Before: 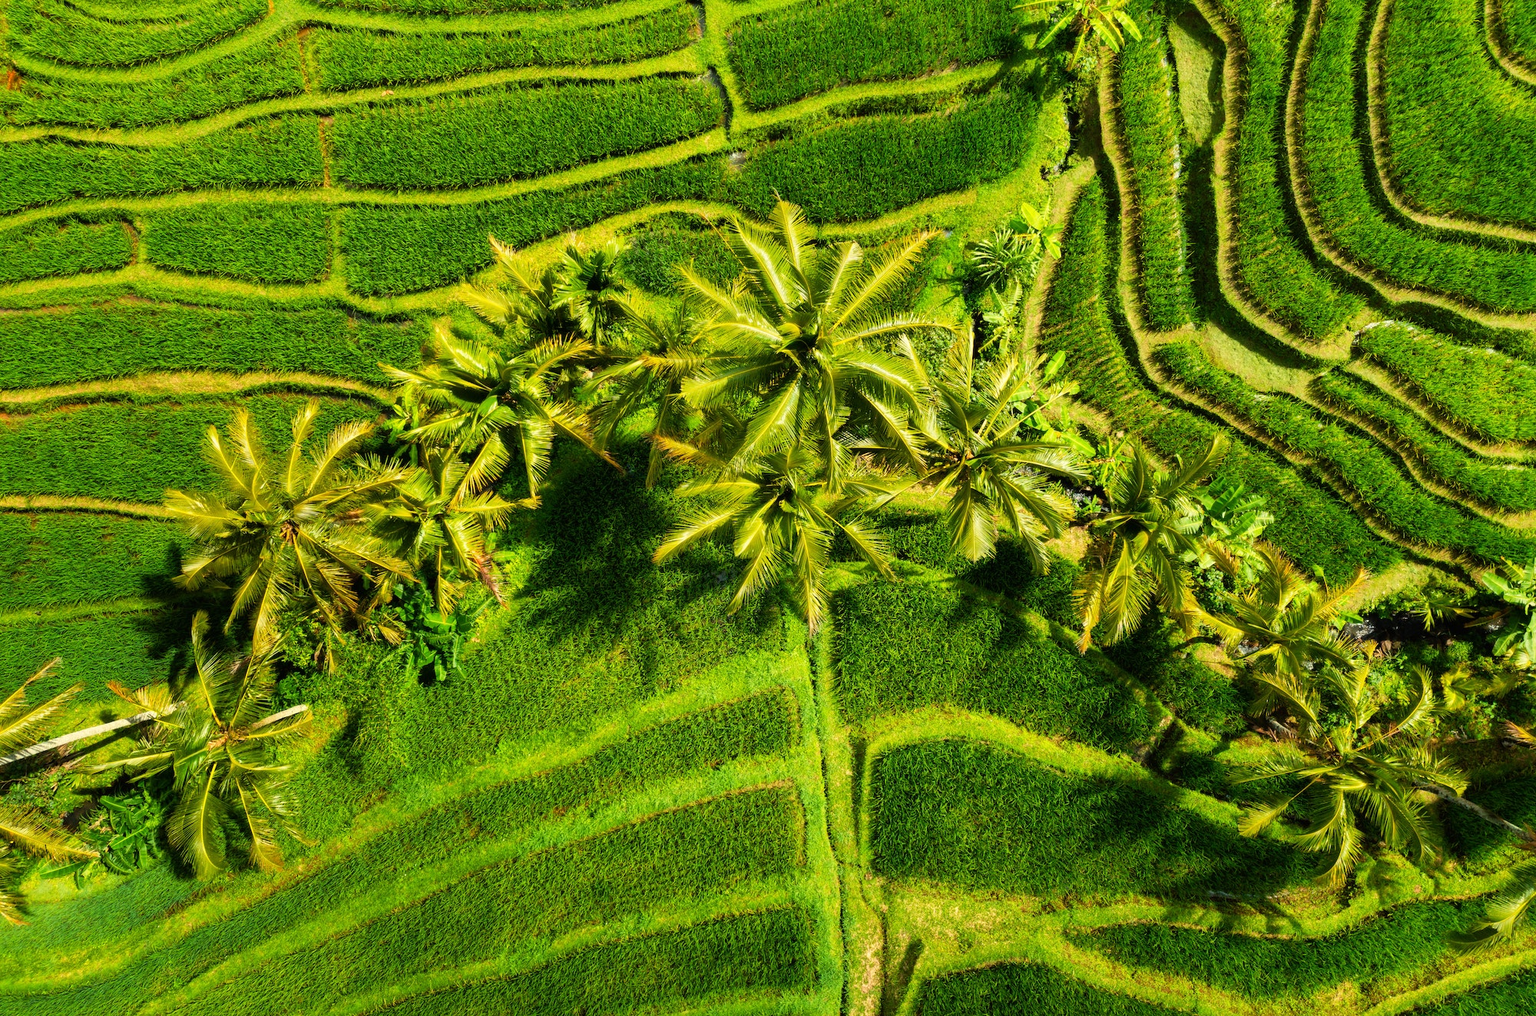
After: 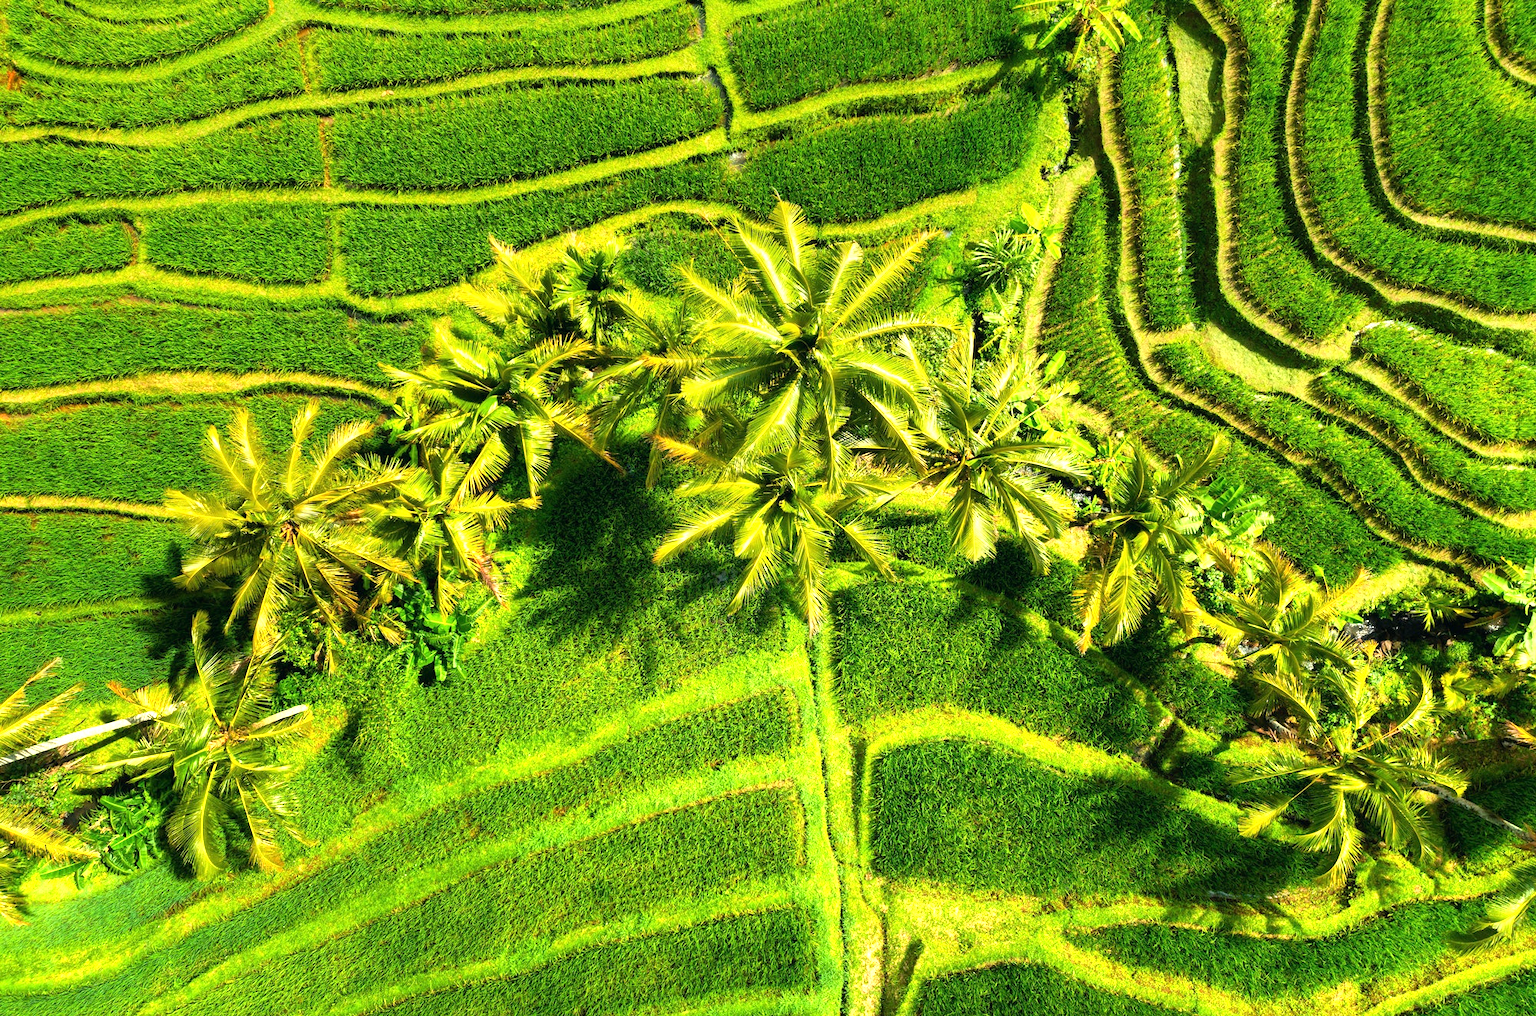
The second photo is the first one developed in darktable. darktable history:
graduated density: rotation -0.352°, offset 57.64
exposure: black level correction 0.001, exposure 1.05 EV, compensate exposure bias true, compensate highlight preservation false
color balance: mode lift, gamma, gain (sRGB), lift [1, 1, 1.022, 1.026]
